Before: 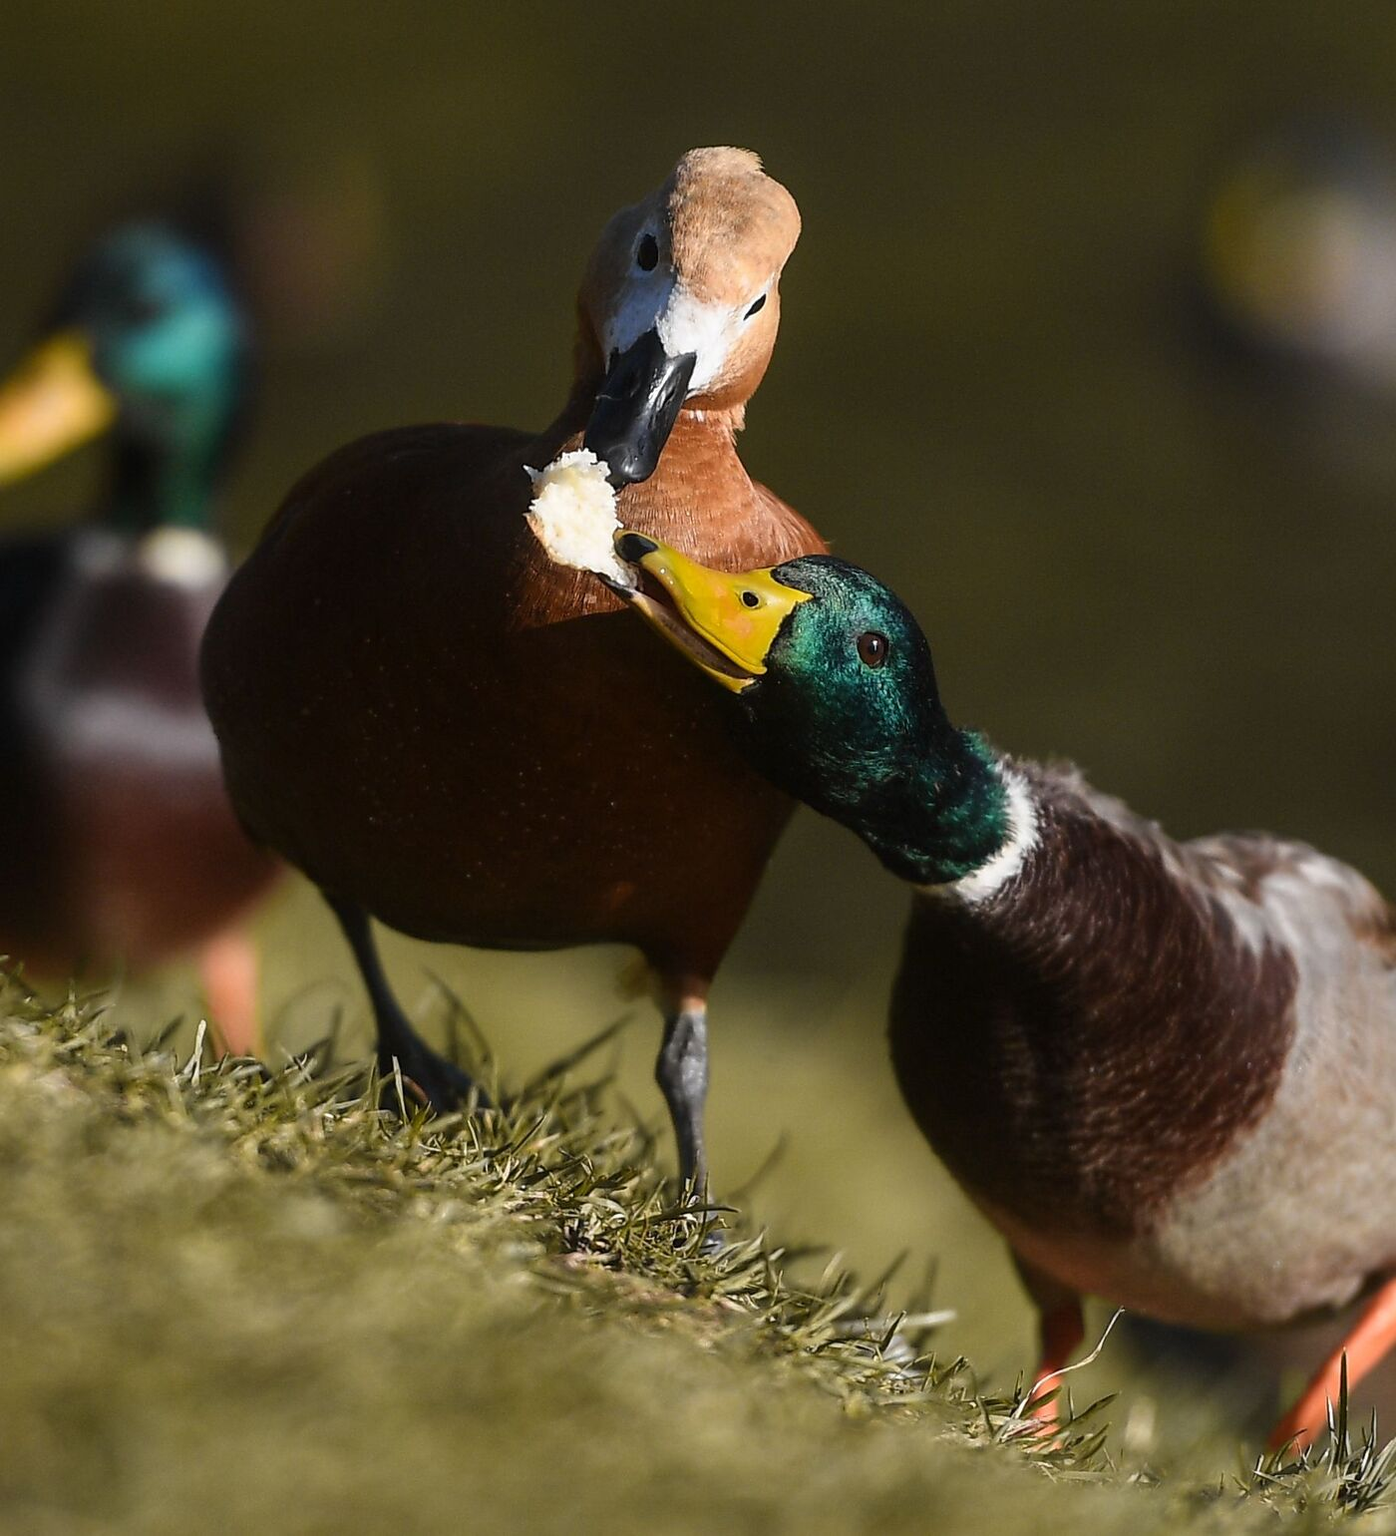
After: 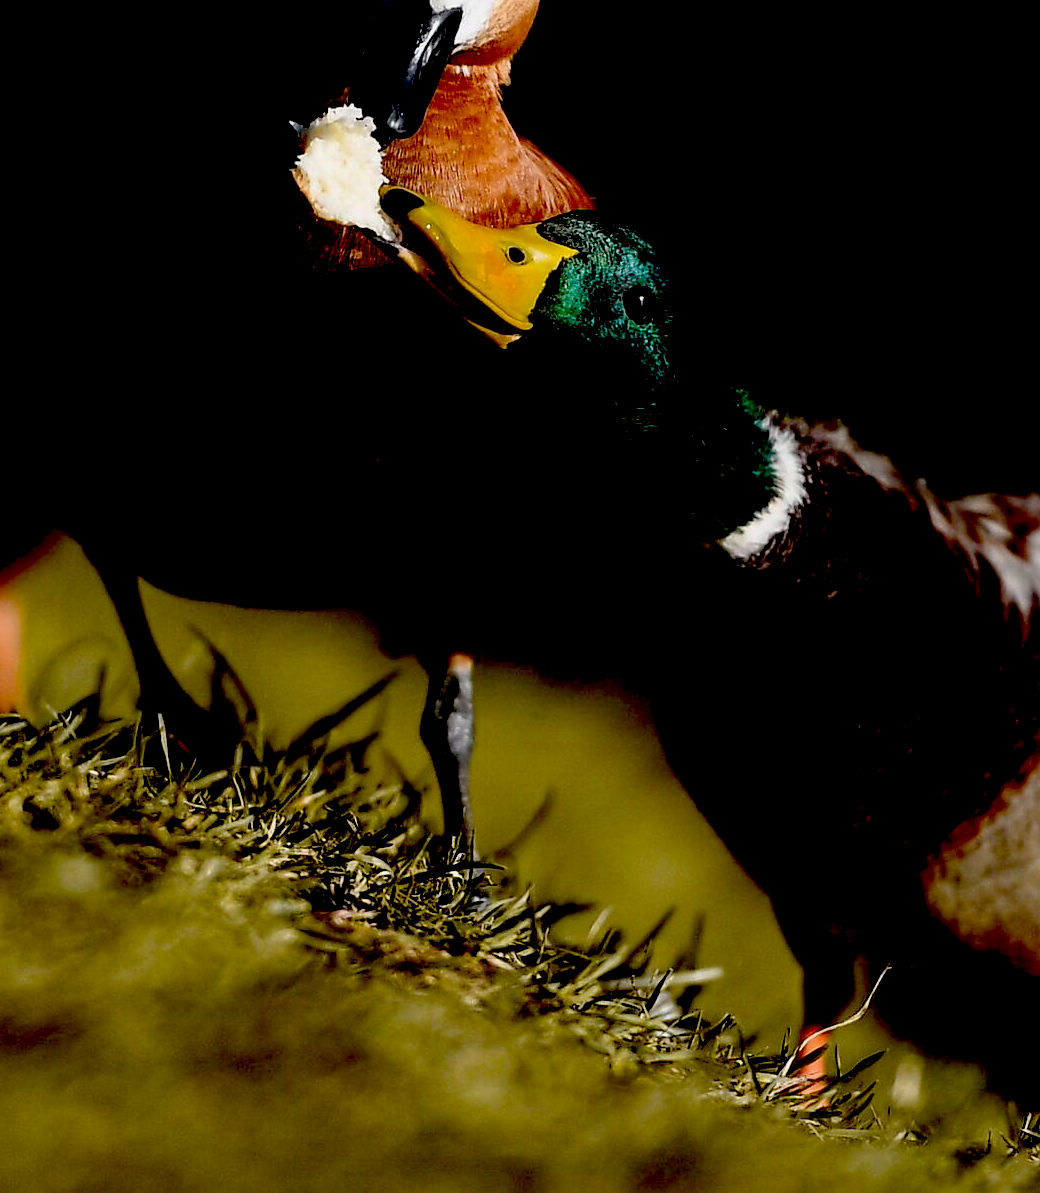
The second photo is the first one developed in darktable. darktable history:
crop: left 16.862%, top 22.508%, right 8.81%
exposure: black level correction 0.099, exposure -0.088 EV, compensate highlight preservation false
